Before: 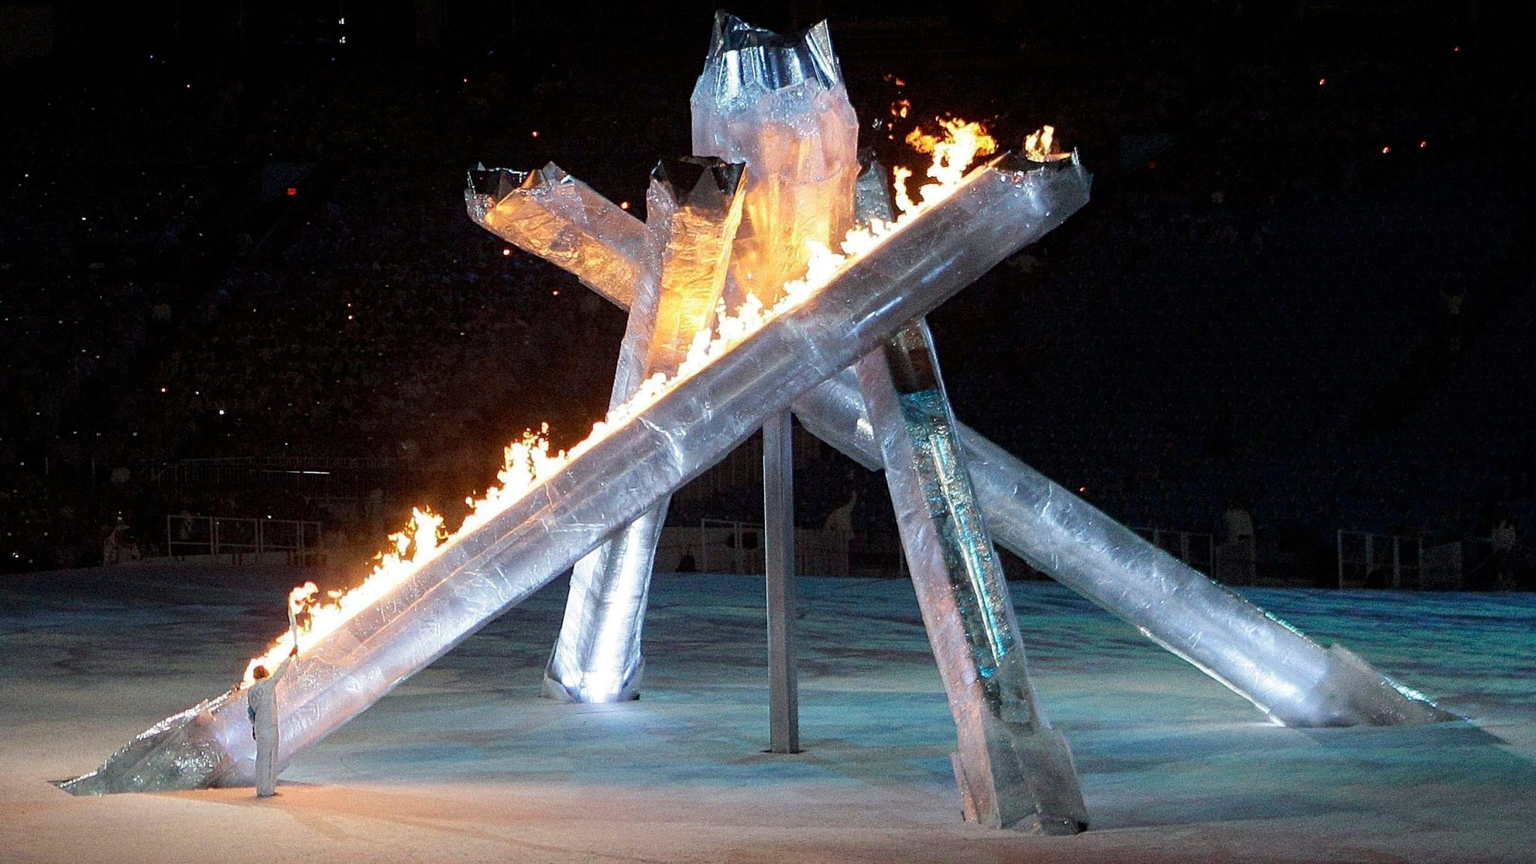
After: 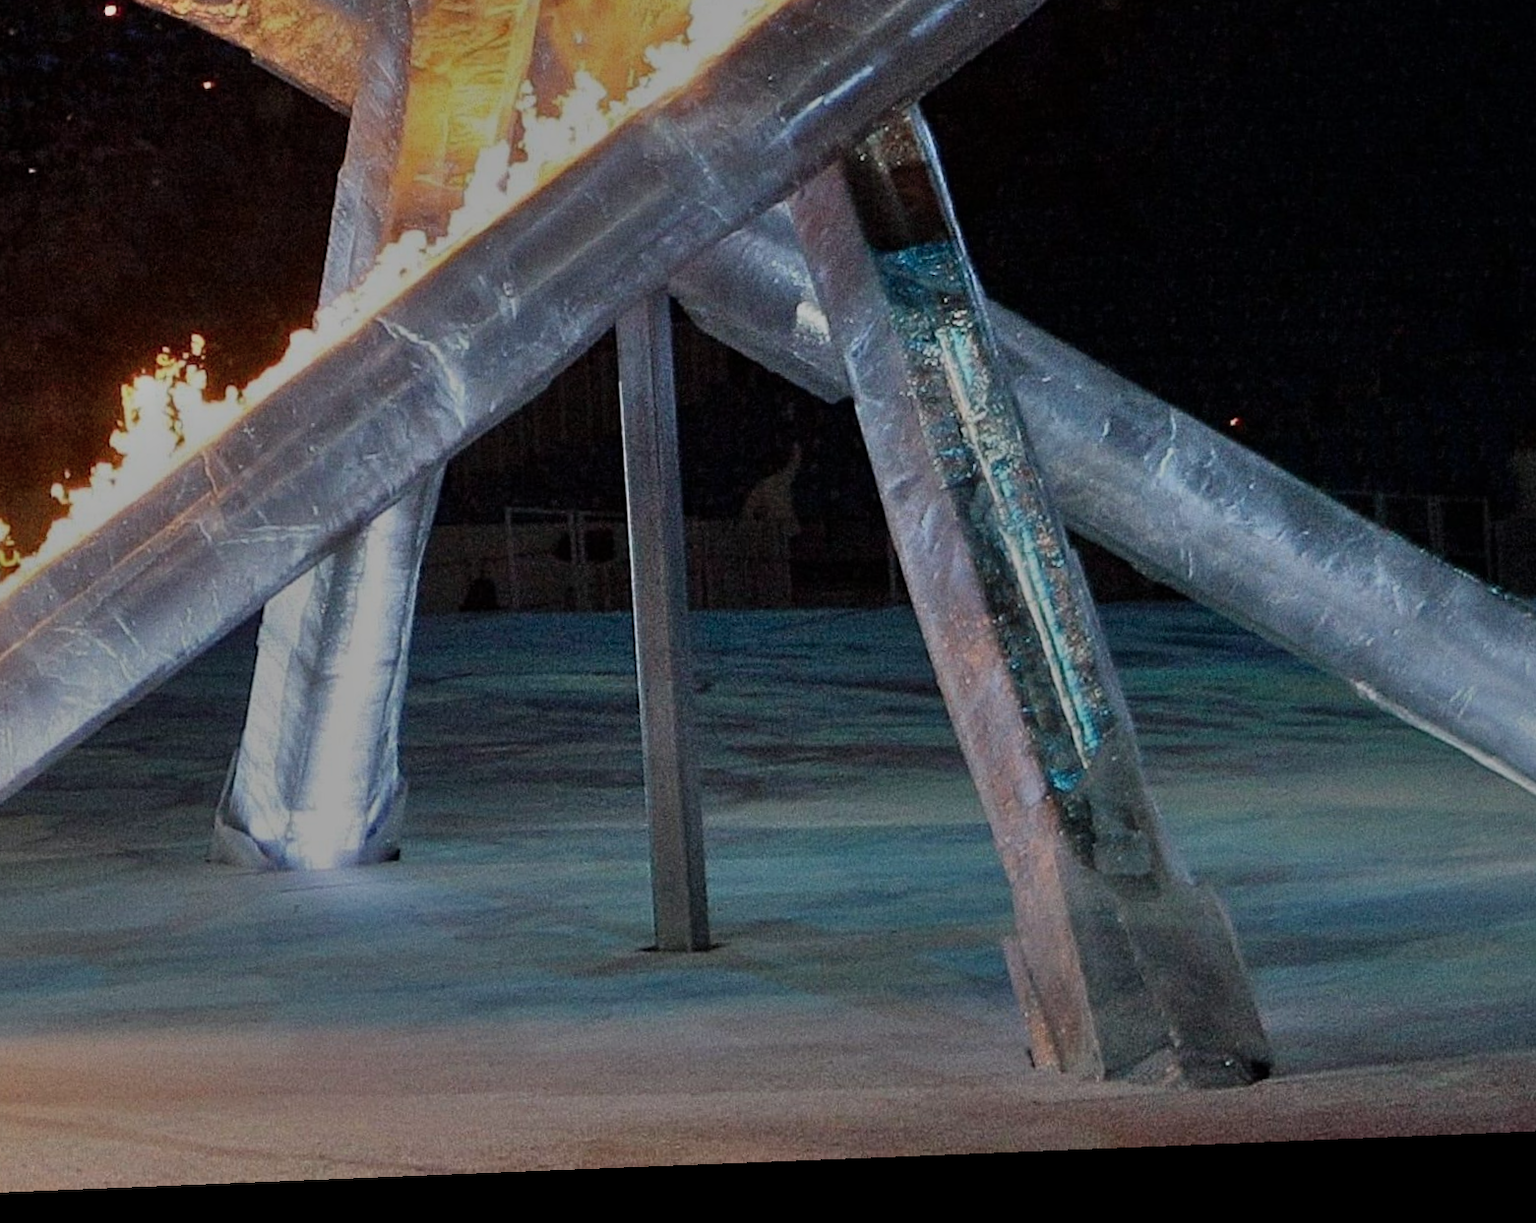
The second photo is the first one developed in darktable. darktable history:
exposure: exposure -1.468 EV, compensate highlight preservation false
crop and rotate: left 29.237%, top 31.152%, right 19.807%
rotate and perspective: rotation -2.29°, automatic cropping off
shadows and highlights: soften with gaussian
